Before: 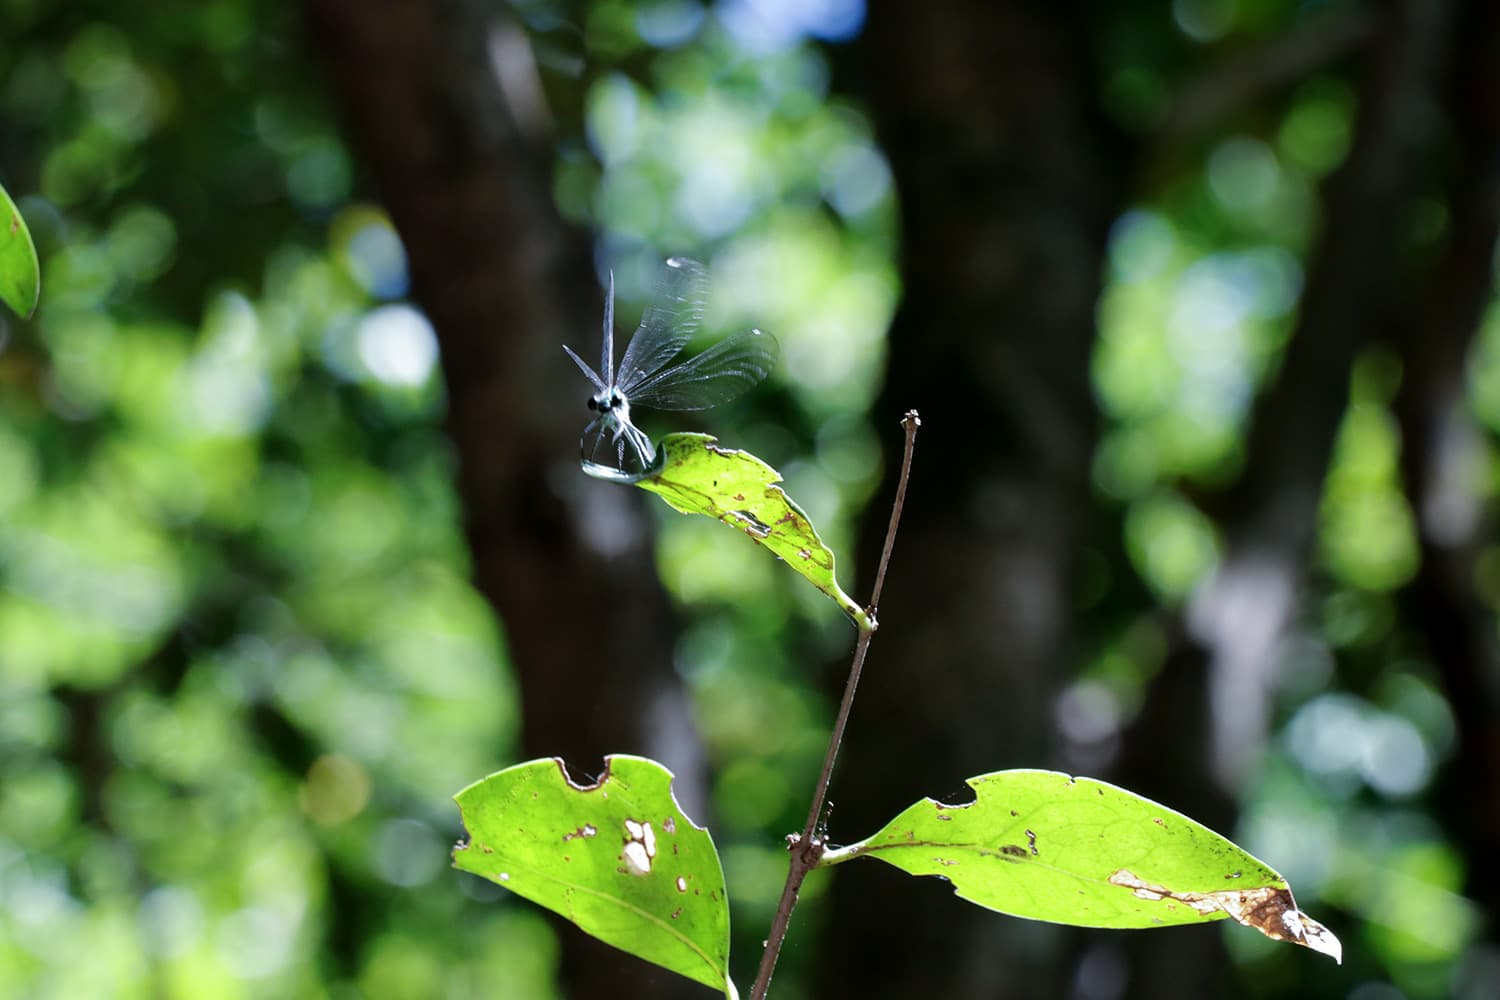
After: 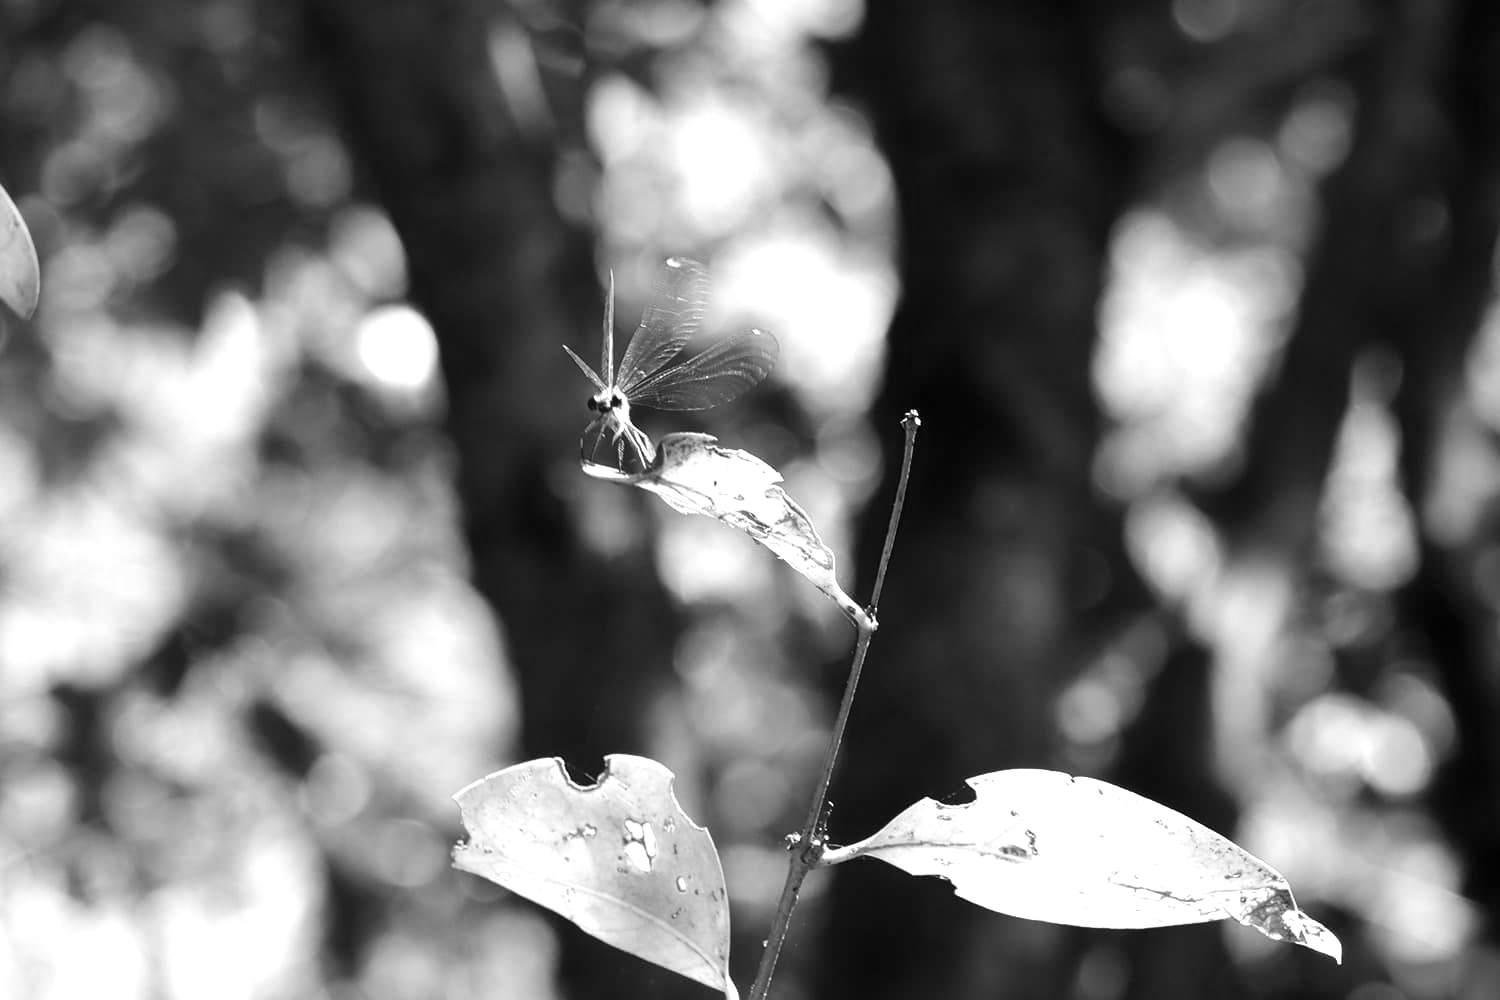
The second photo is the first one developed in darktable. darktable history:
exposure: exposure 0.785 EV, compensate highlight preservation false
monochrome: on, module defaults
contrast equalizer: y [[0.5, 0.496, 0.435, 0.435, 0.496, 0.5], [0.5 ×6], [0.5 ×6], [0 ×6], [0 ×6]]
